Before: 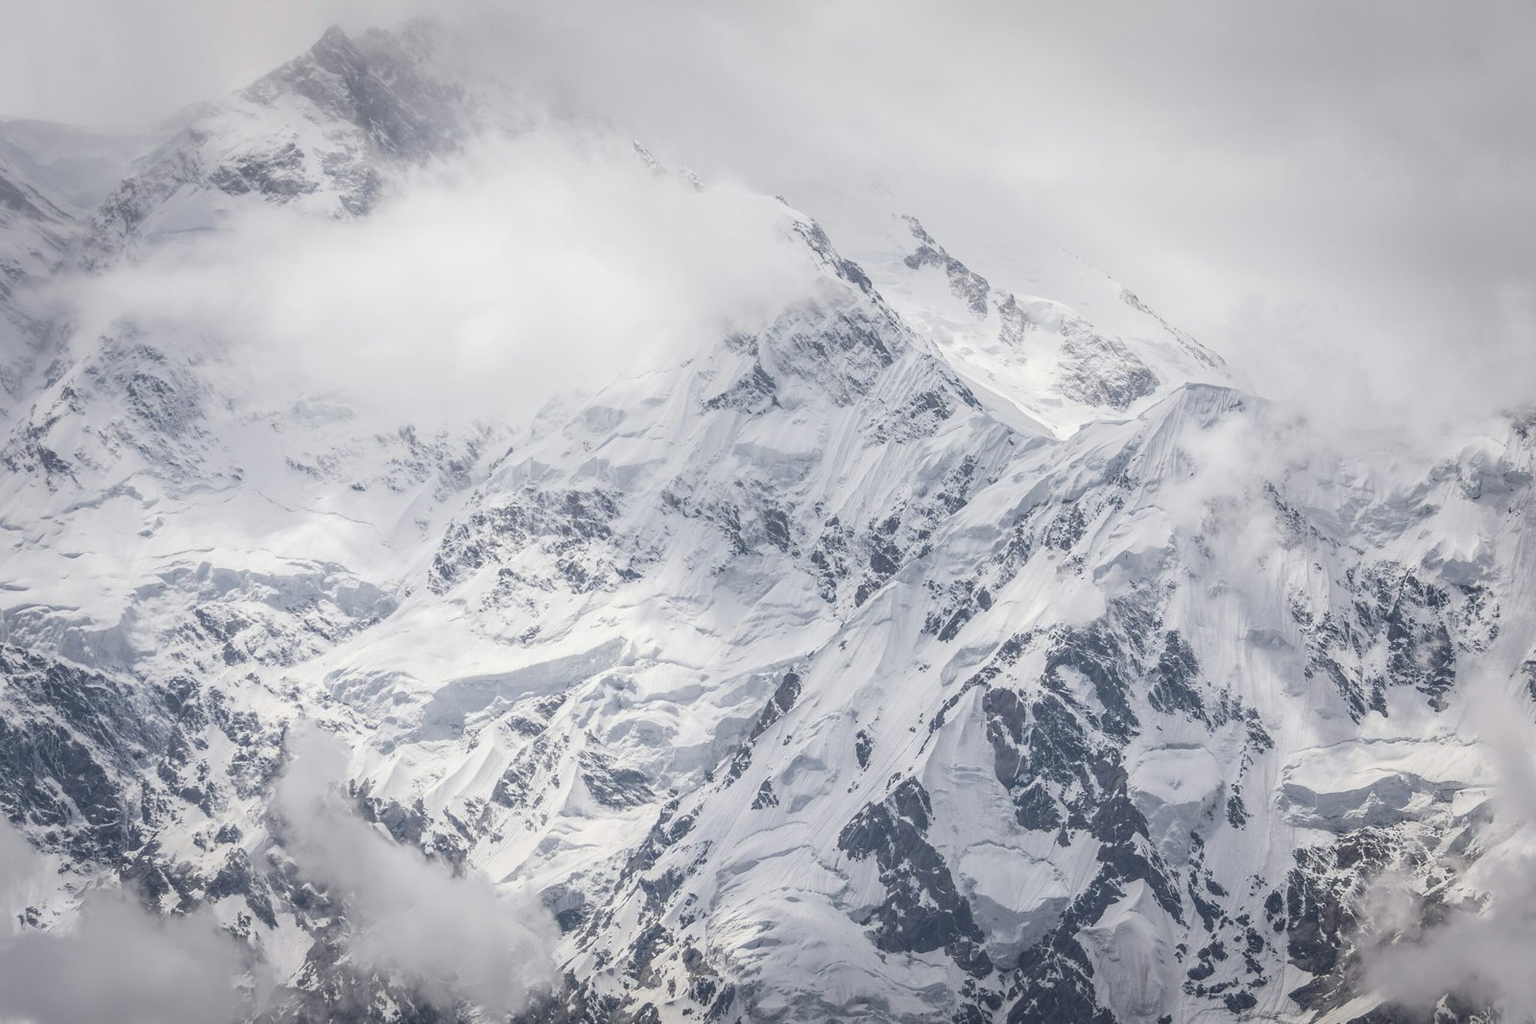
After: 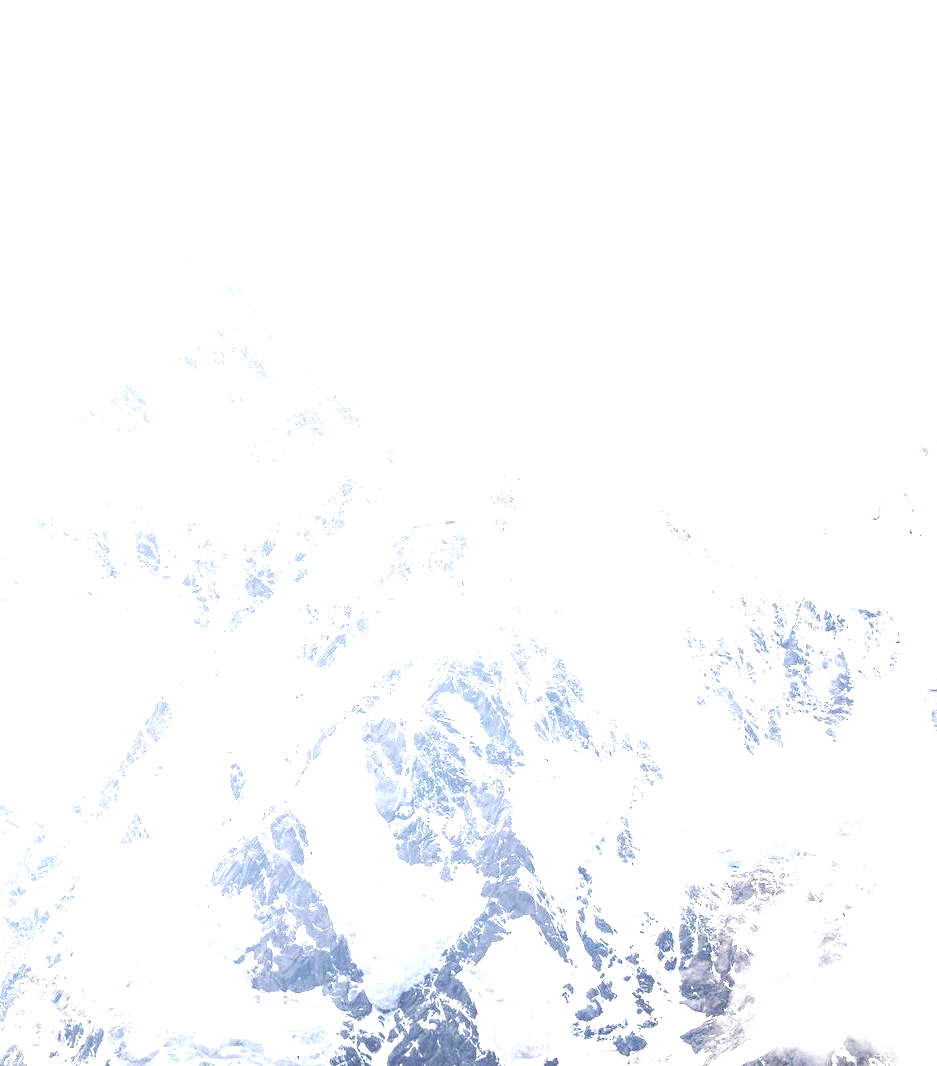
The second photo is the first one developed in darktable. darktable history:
crop: left 41.436%
tone curve: curves: ch0 [(0, 0) (0.003, 0.238) (0.011, 0.238) (0.025, 0.242) (0.044, 0.256) (0.069, 0.277) (0.1, 0.294) (0.136, 0.315) (0.177, 0.345) (0.224, 0.379) (0.277, 0.419) (0.335, 0.463) (0.399, 0.511) (0.468, 0.566) (0.543, 0.627) (0.623, 0.687) (0.709, 0.75) (0.801, 0.824) (0.898, 0.89) (1, 1)], color space Lab, independent channels, preserve colors none
exposure: exposure 0.744 EV, compensate highlight preservation false
sharpen: radius 2.934, amount 0.866, threshold 47.52
levels: white 99.94%, levels [0, 0.43, 0.859]
tone equalizer: -8 EV -0.761 EV, -7 EV -0.693 EV, -6 EV -0.585 EV, -5 EV -0.402 EV, -3 EV 0.385 EV, -2 EV 0.6 EV, -1 EV 0.698 EV, +0 EV 0.746 EV, edges refinement/feathering 500, mask exposure compensation -1.57 EV, preserve details no
base curve: curves: ch0 [(0, 0) (0.036, 0.037) (0.121, 0.228) (0.46, 0.76) (0.859, 0.983) (1, 1)], preserve colors none
